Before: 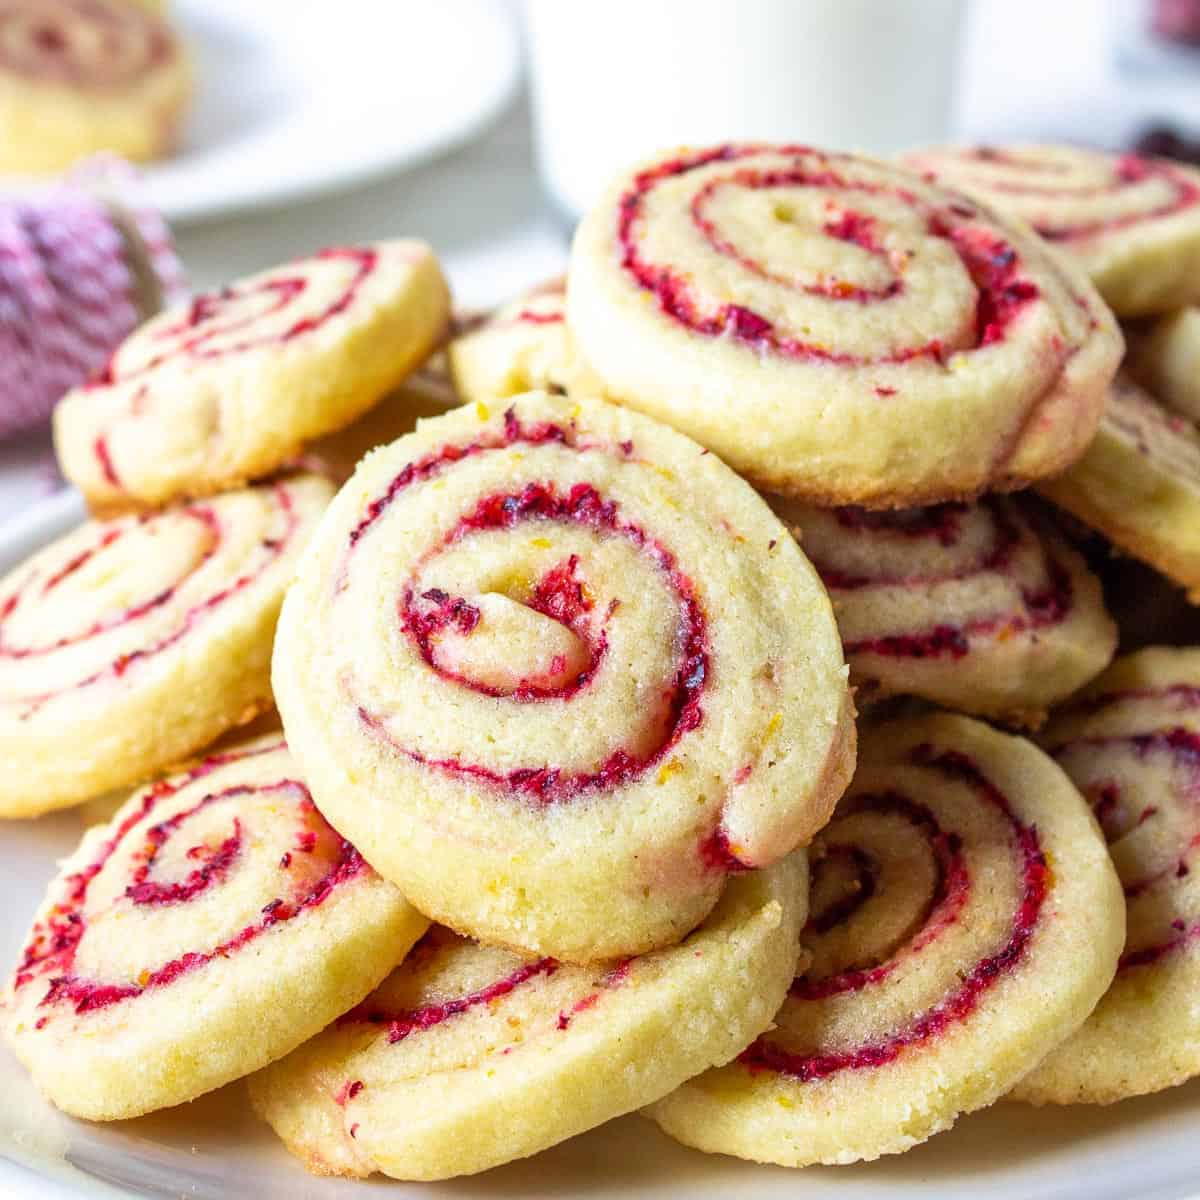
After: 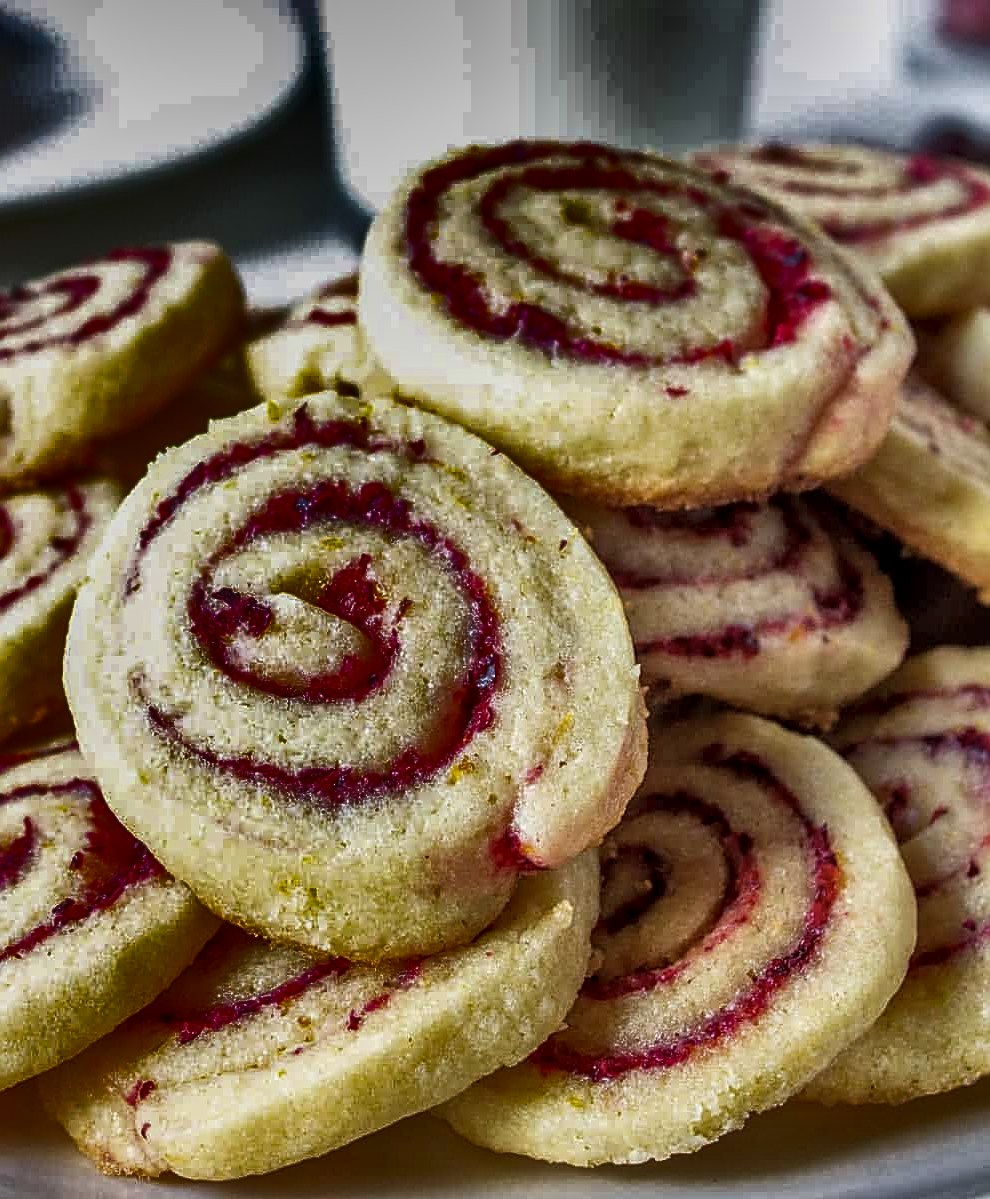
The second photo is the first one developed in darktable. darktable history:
crop: left 17.427%, bottom 0.035%
shadows and highlights: radius 122.75, shadows 99.49, white point adjustment -3.17, highlights -98.08, soften with gaussian
sharpen: on, module defaults
color correction: highlights b* 0.035, saturation 0.819
local contrast: on, module defaults
